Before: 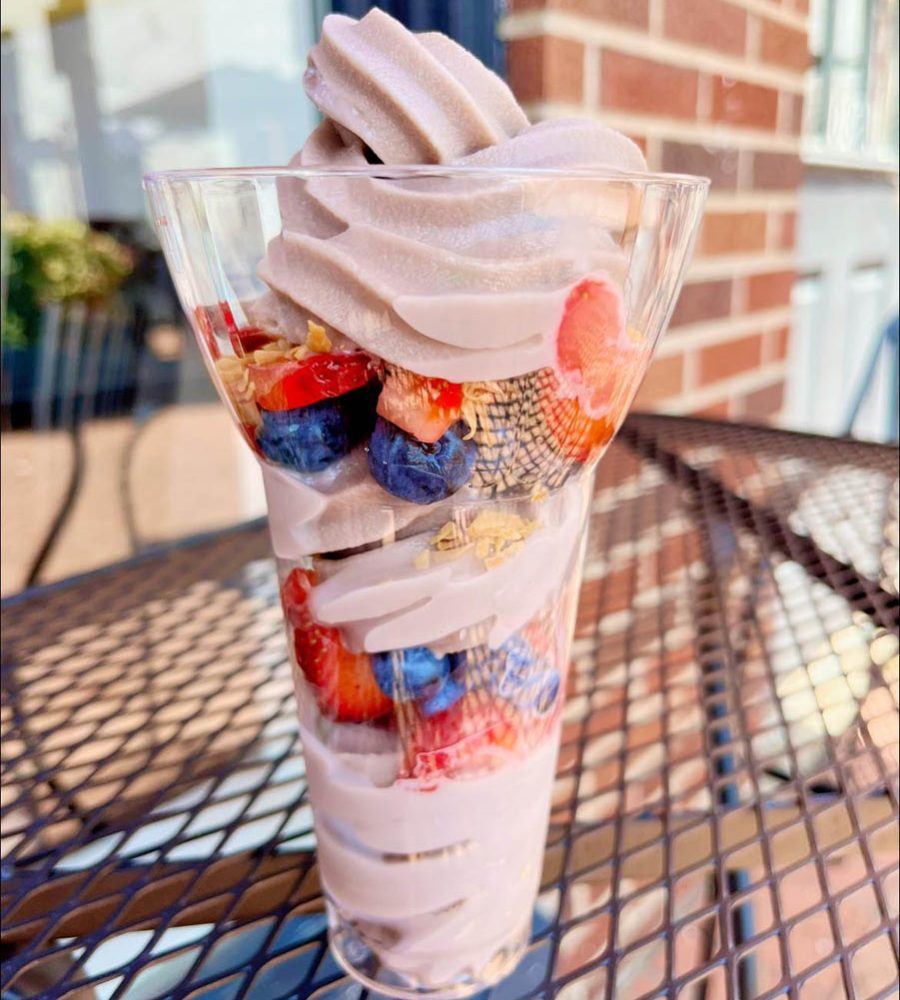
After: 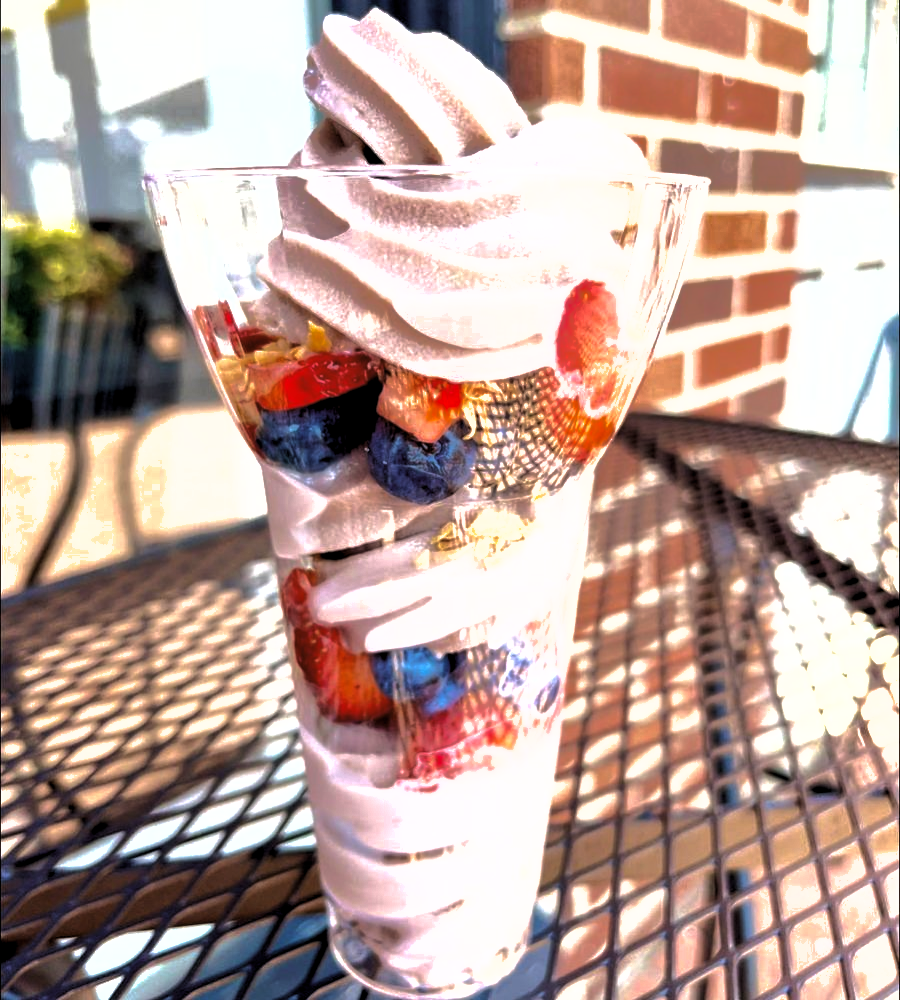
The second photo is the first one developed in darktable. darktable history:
levels: levels [0.044, 0.475, 0.791]
shadows and highlights: shadows 39.57, highlights -59.69
